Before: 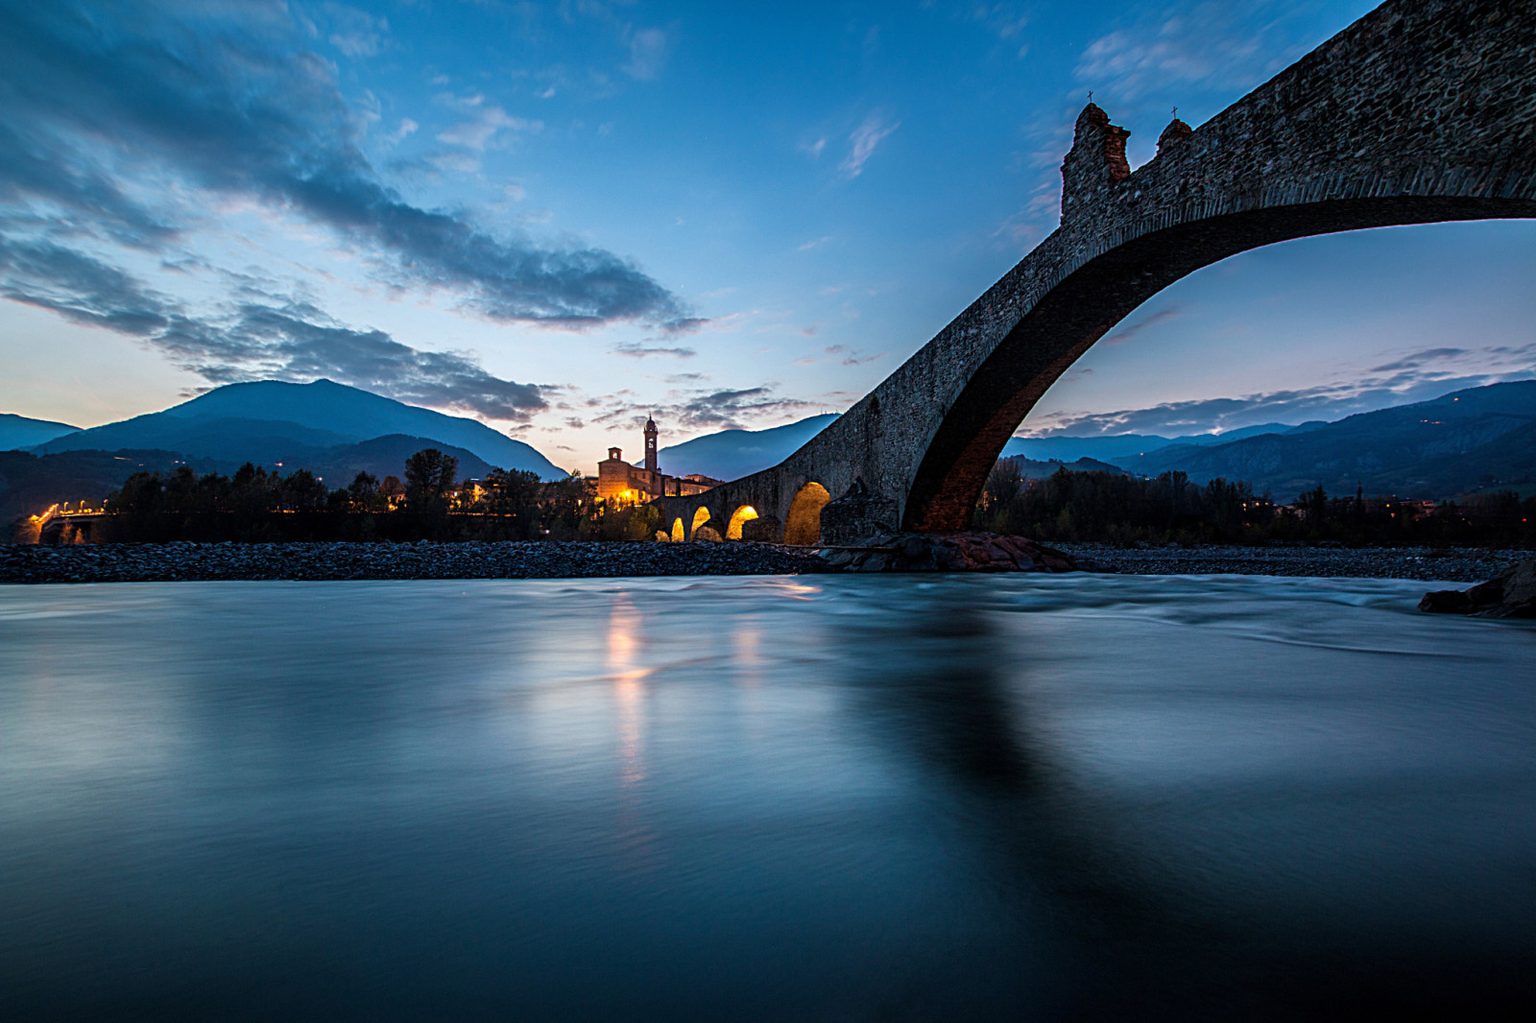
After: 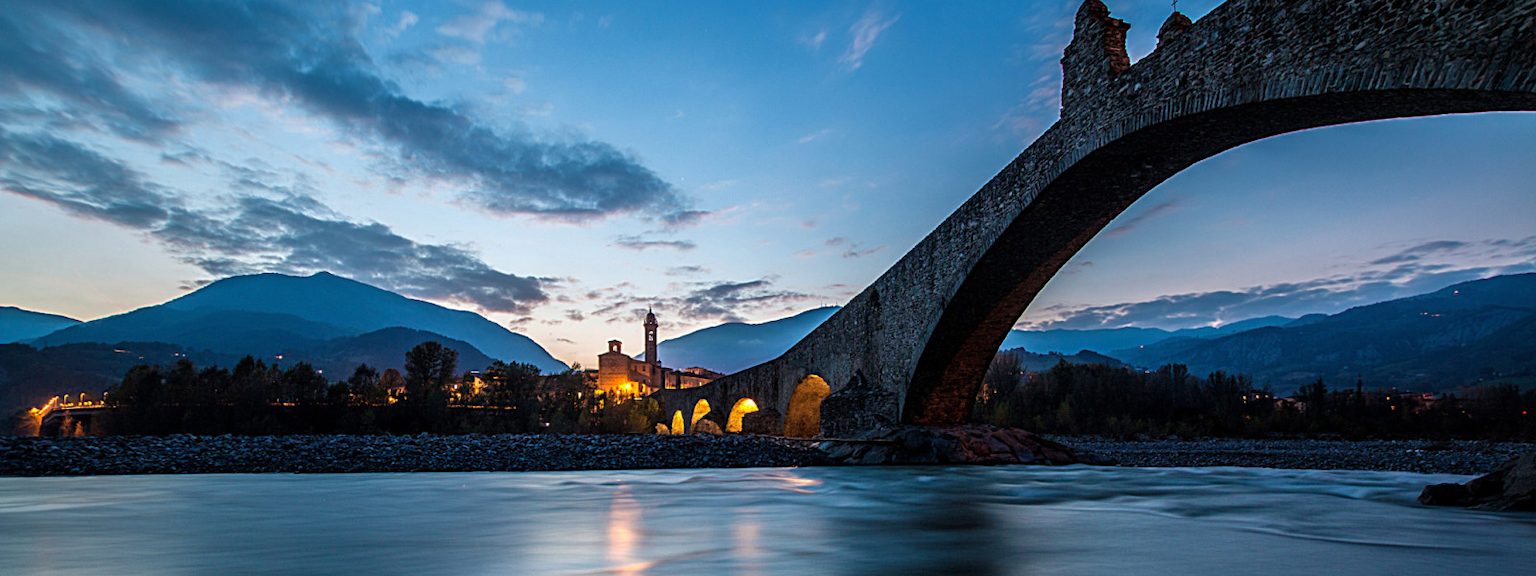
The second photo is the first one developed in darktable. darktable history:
crop and rotate: top 10.532%, bottom 33.151%
